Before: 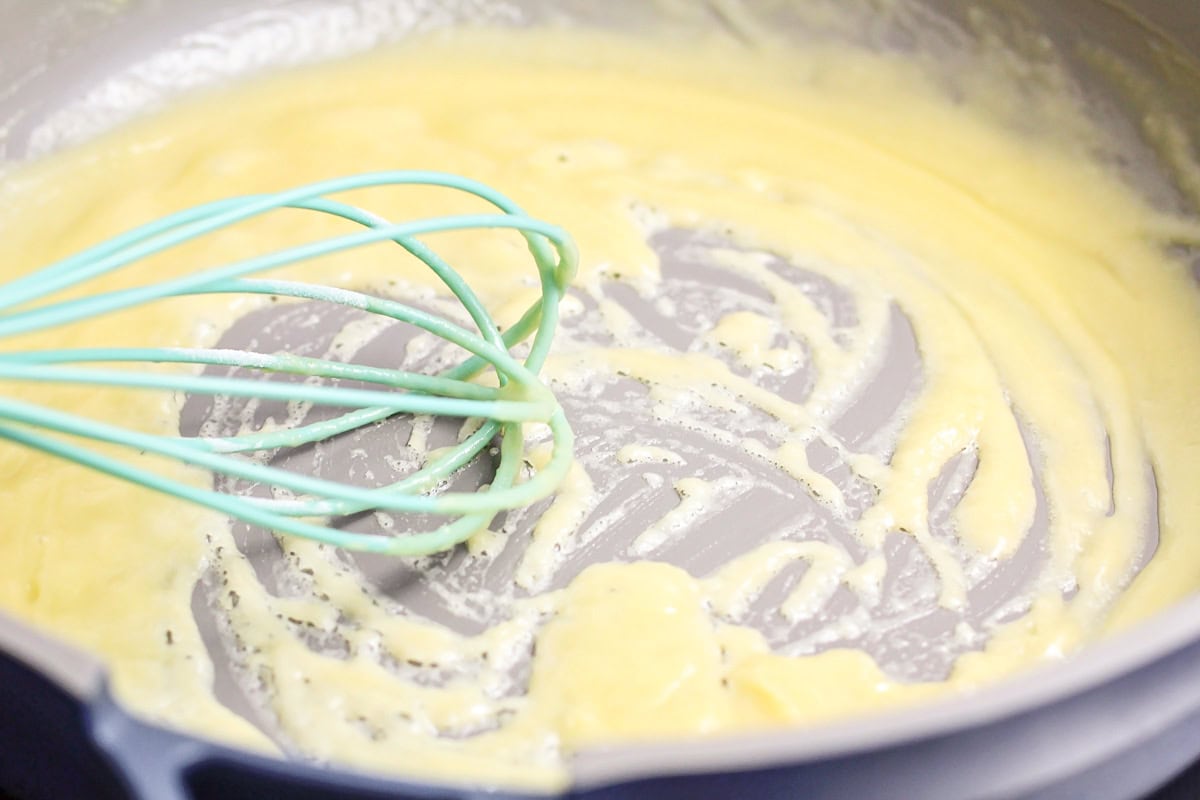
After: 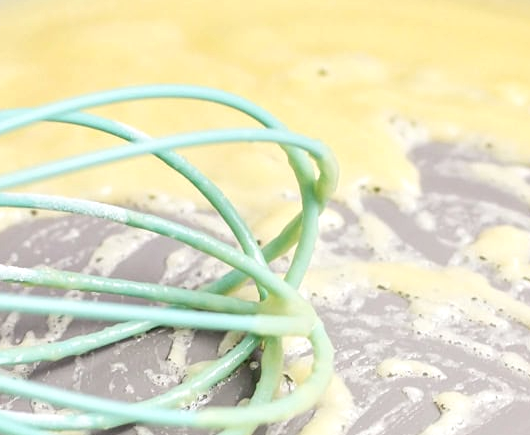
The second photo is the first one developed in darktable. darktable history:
local contrast: on, module defaults
crop: left 20.048%, top 10.762%, right 35.774%, bottom 34.59%
